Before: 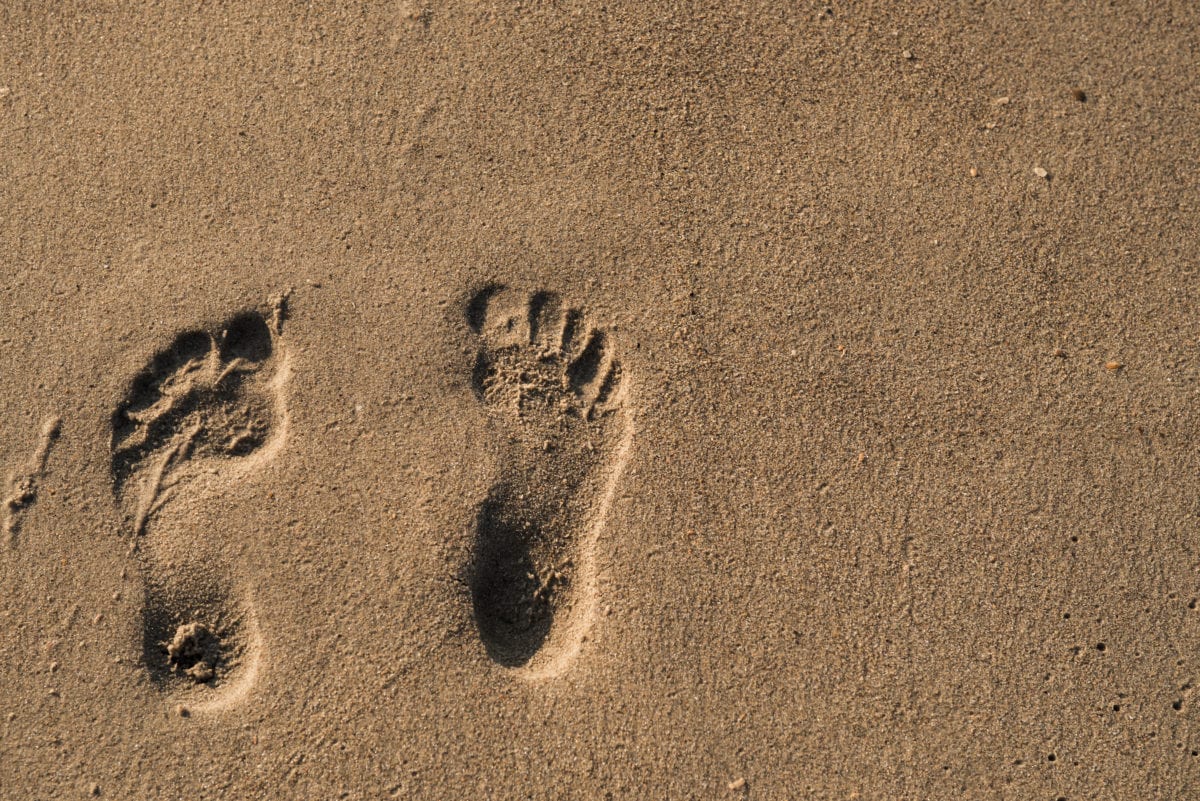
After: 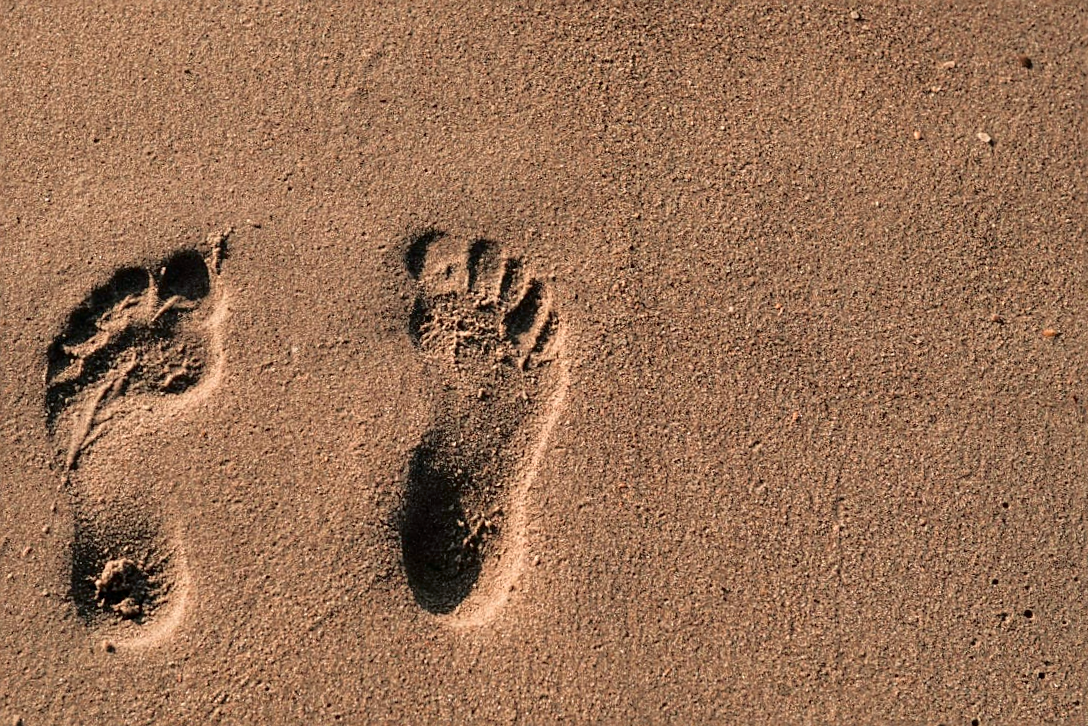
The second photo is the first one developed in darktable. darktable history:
sharpen: on, module defaults
crop and rotate: angle -1.96°, left 3.097%, top 4.154%, right 1.586%, bottom 0.529%
tone curve: curves: ch0 [(0, 0) (0.126, 0.061) (0.362, 0.382) (0.498, 0.498) (0.706, 0.712) (1, 1)]; ch1 [(0, 0) (0.5, 0.497) (0.55, 0.578) (1, 1)]; ch2 [(0, 0) (0.44, 0.424) (0.489, 0.486) (0.537, 0.538) (1, 1)], color space Lab, independent channels, preserve colors none
